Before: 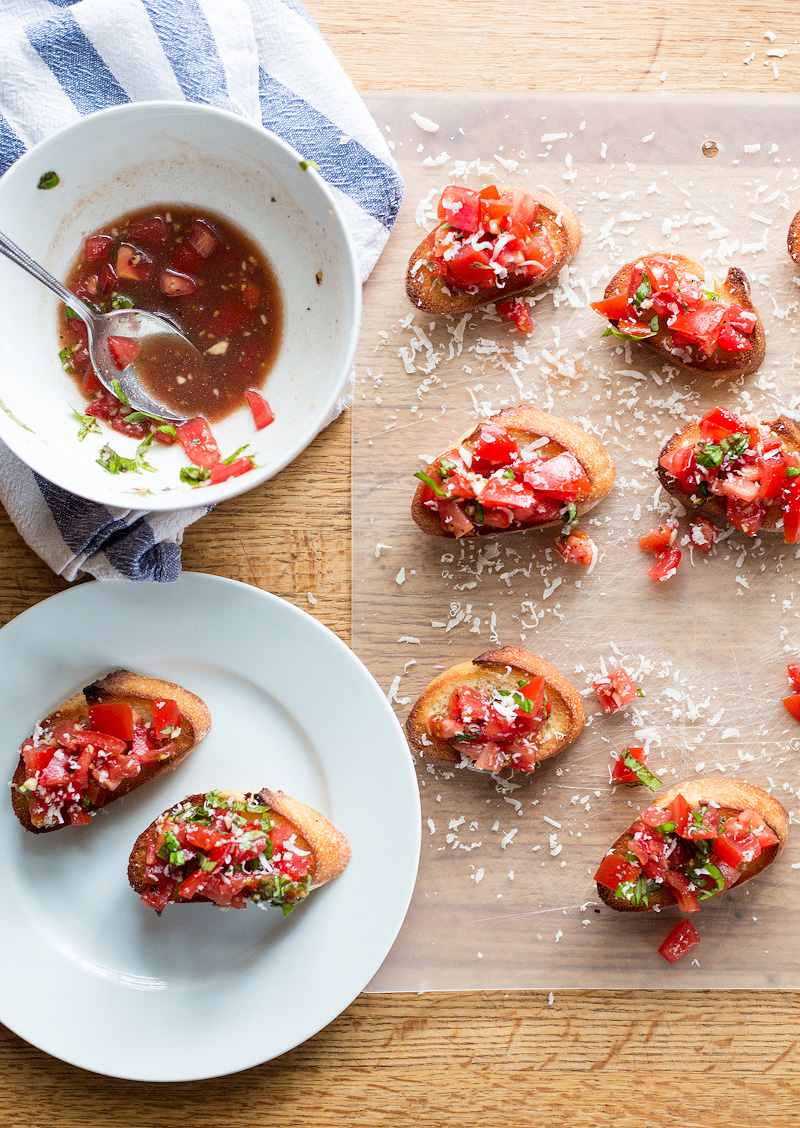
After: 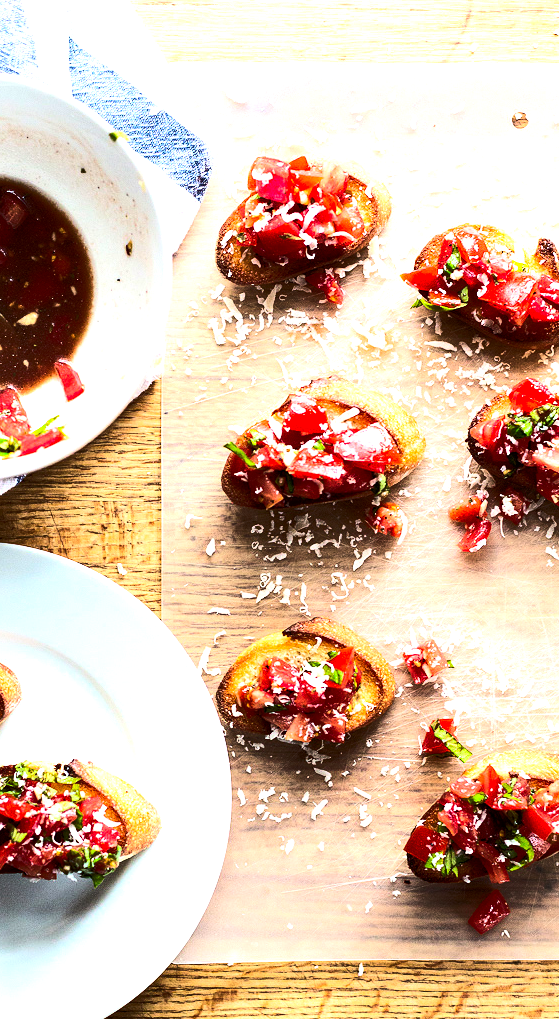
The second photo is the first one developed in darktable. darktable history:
contrast brightness saturation: contrast 0.178, saturation 0.307
tone equalizer: -8 EV -0.784 EV, -7 EV -0.686 EV, -6 EV -0.611 EV, -5 EV -0.404 EV, -3 EV 0.379 EV, -2 EV 0.6 EV, -1 EV 0.698 EV, +0 EV 0.776 EV
crop and rotate: left 23.849%, top 2.67%, right 6.254%, bottom 6.991%
color balance rgb: linear chroma grading › global chroma 5.405%, perceptual saturation grading › global saturation 0.838%, perceptual brilliance grading › highlights 2.299%, perceptual brilliance grading › mid-tones -49.669%, perceptual brilliance grading › shadows -49.572%
